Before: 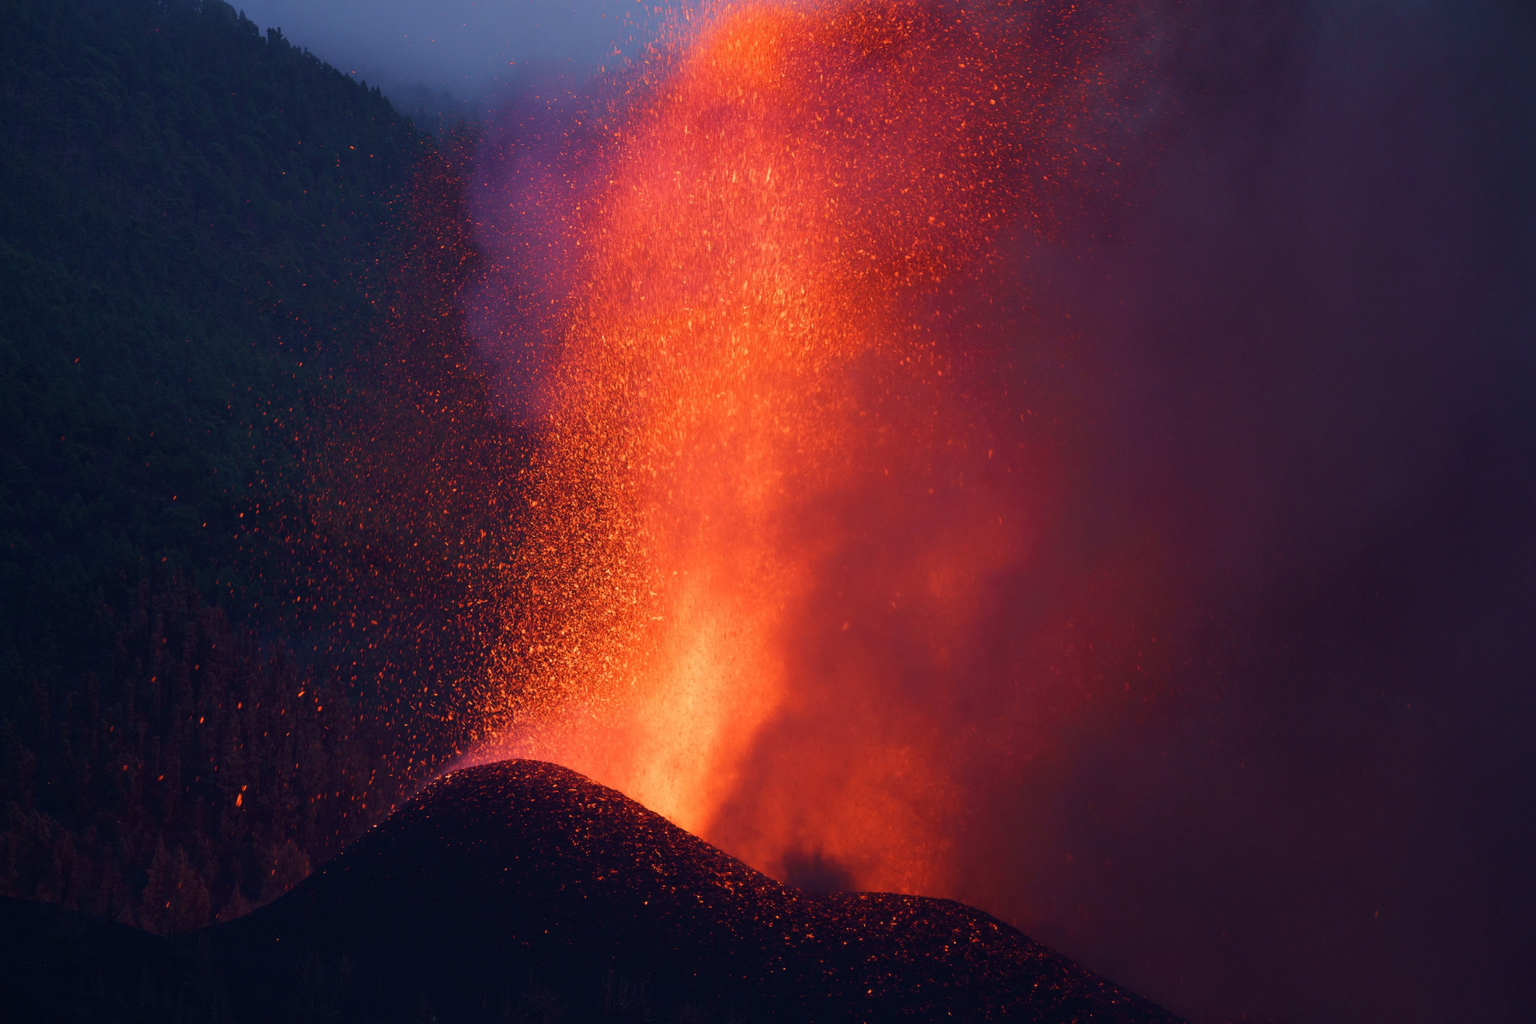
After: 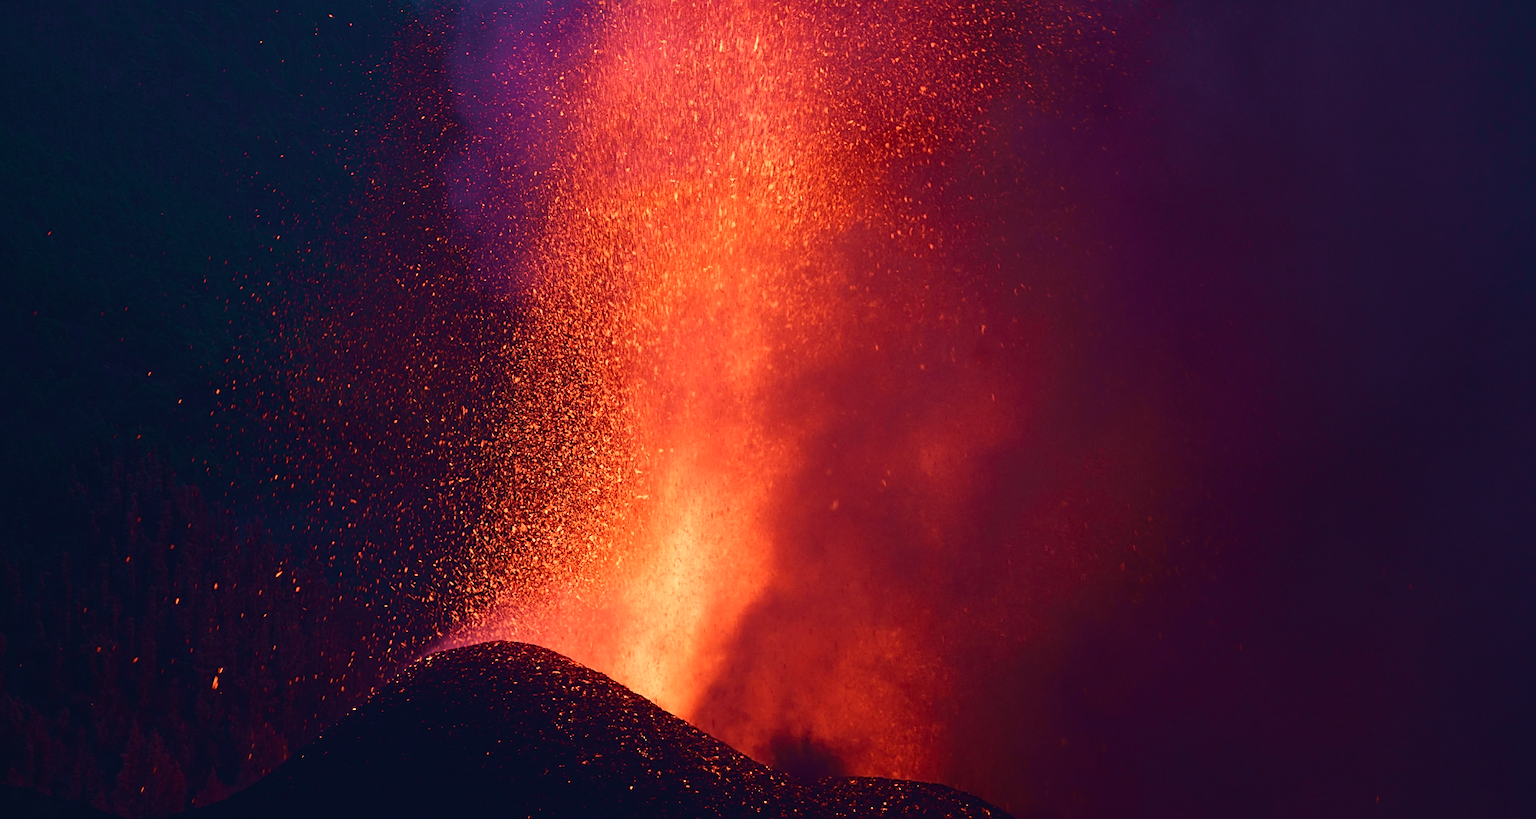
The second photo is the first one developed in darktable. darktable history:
haze removal: compatibility mode true, adaptive false
velvia: strength 74.77%
crop and rotate: left 1.888%, top 12.931%, right 0.235%, bottom 8.744%
tone curve: curves: ch0 [(0, 0) (0.003, 0.036) (0.011, 0.04) (0.025, 0.042) (0.044, 0.052) (0.069, 0.066) (0.1, 0.085) (0.136, 0.106) (0.177, 0.144) (0.224, 0.188) (0.277, 0.241) (0.335, 0.307) (0.399, 0.382) (0.468, 0.466) (0.543, 0.56) (0.623, 0.672) (0.709, 0.772) (0.801, 0.876) (0.898, 0.949) (1, 1)], color space Lab, independent channels, preserve colors none
sharpen: on, module defaults
